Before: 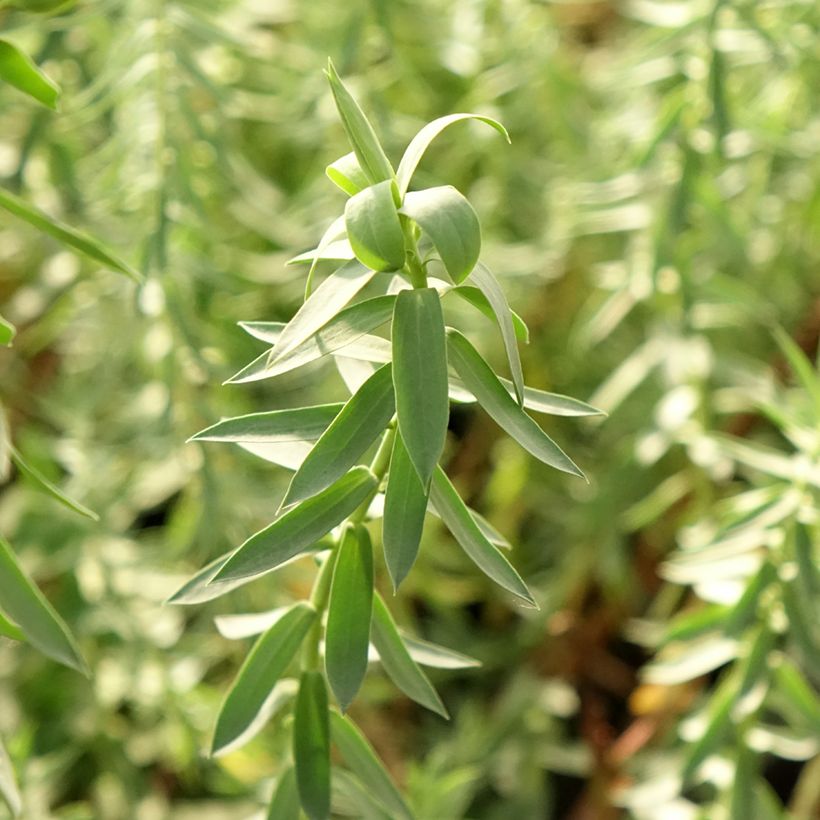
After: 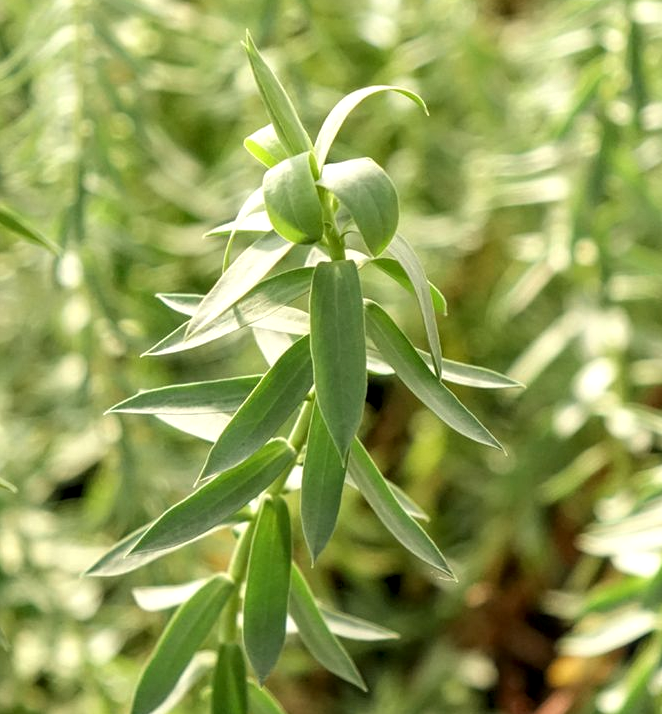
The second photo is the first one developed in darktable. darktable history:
tone equalizer: edges refinement/feathering 500, mask exposure compensation -1.57 EV, preserve details no
local contrast: detail 130%
crop: left 10.006%, top 3.472%, right 9.224%, bottom 9.348%
exposure: compensate highlight preservation false
